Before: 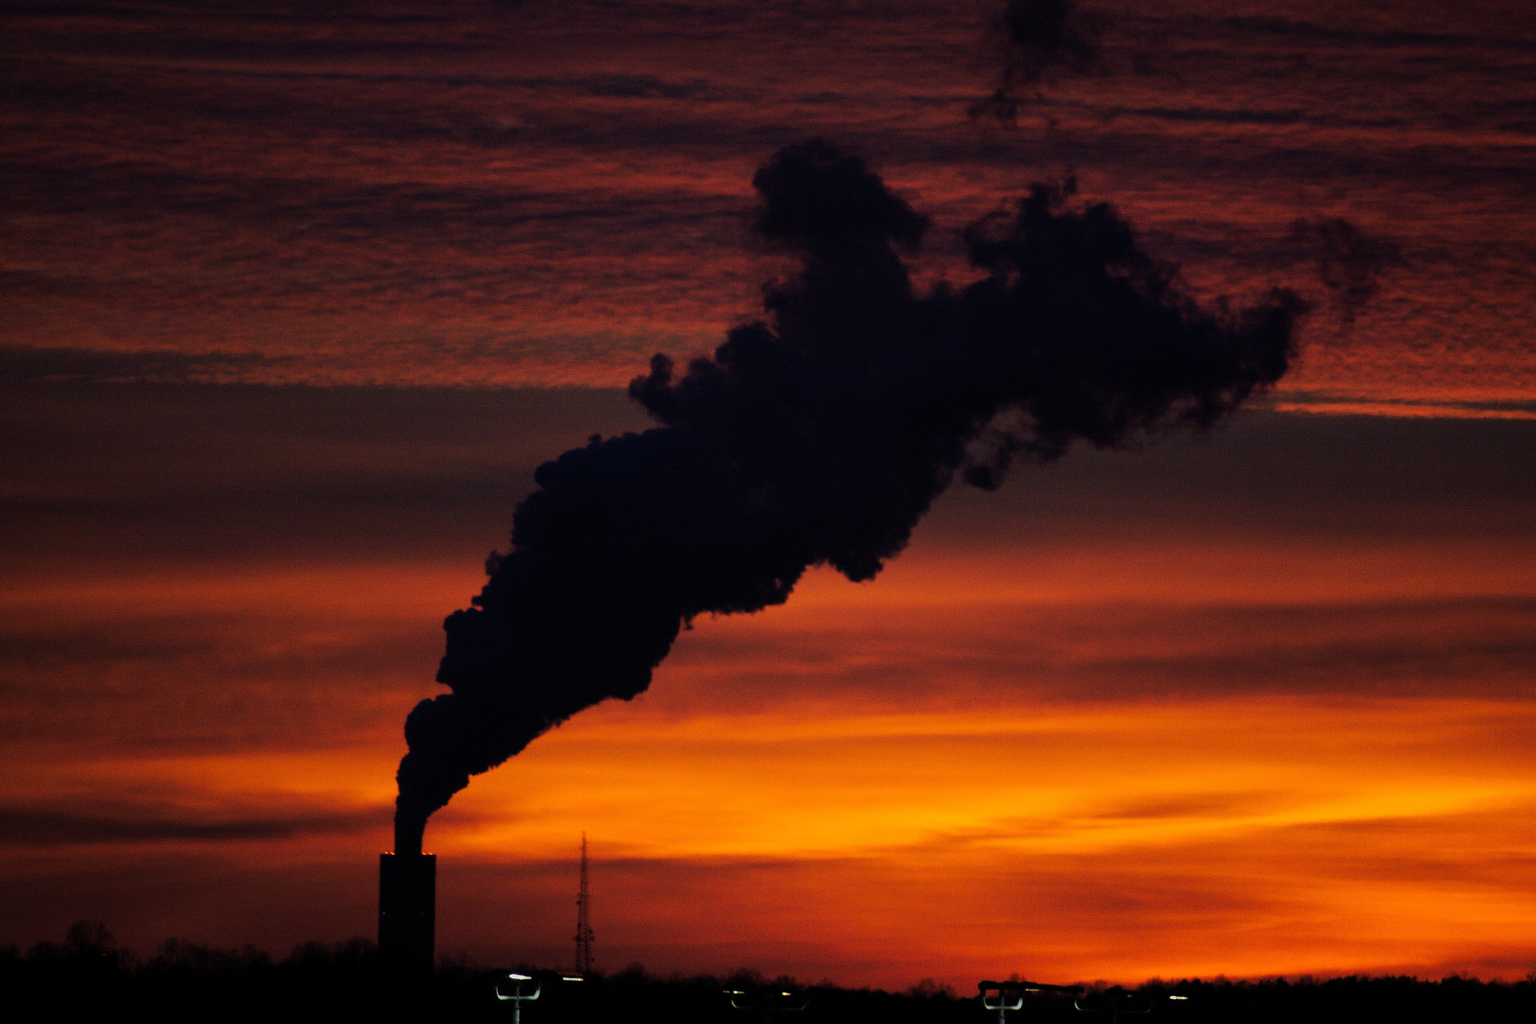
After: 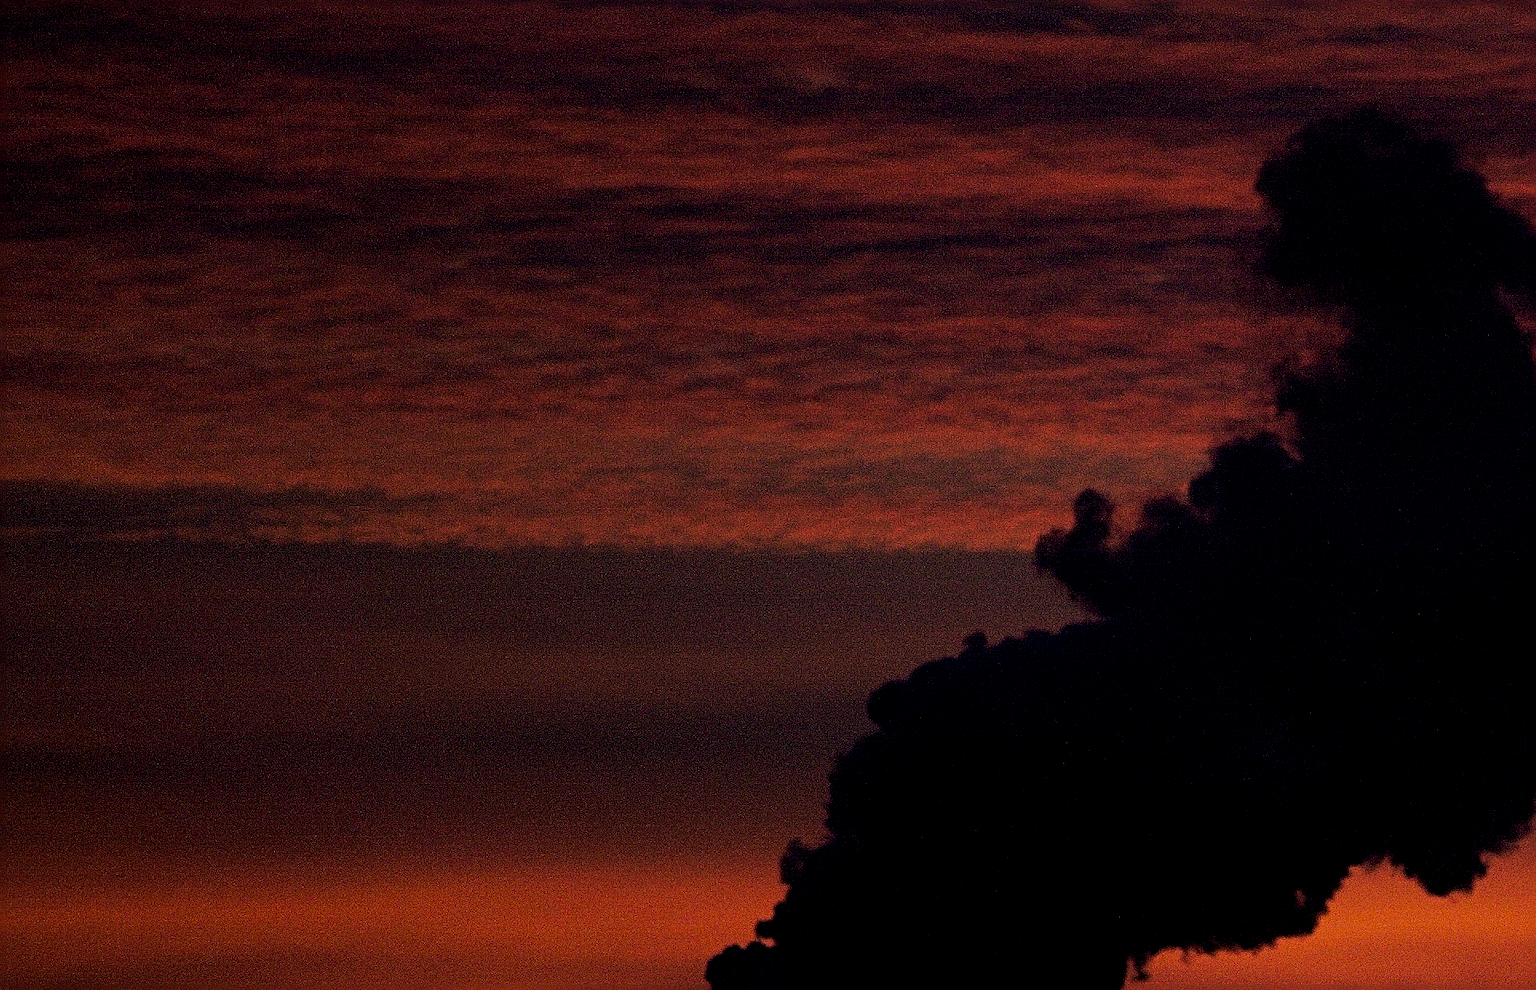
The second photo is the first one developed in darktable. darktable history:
sharpen: radius 2.984, amount 0.759
crop and rotate: left 3.069%, top 7.7%, right 40.683%, bottom 37.874%
exposure: black level correction 0.005, exposure 0.016 EV, compensate highlight preservation false
